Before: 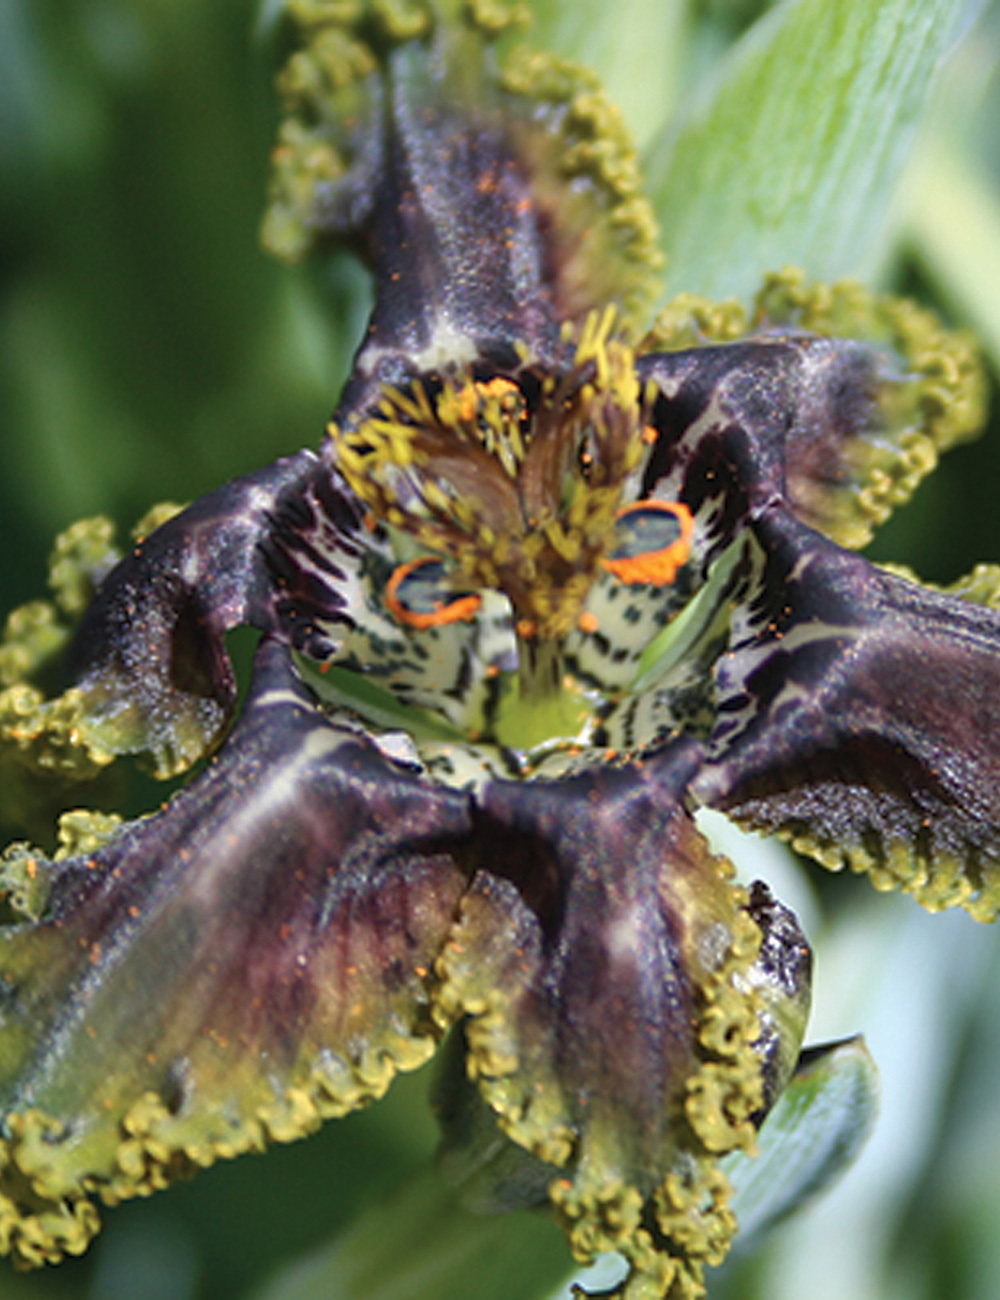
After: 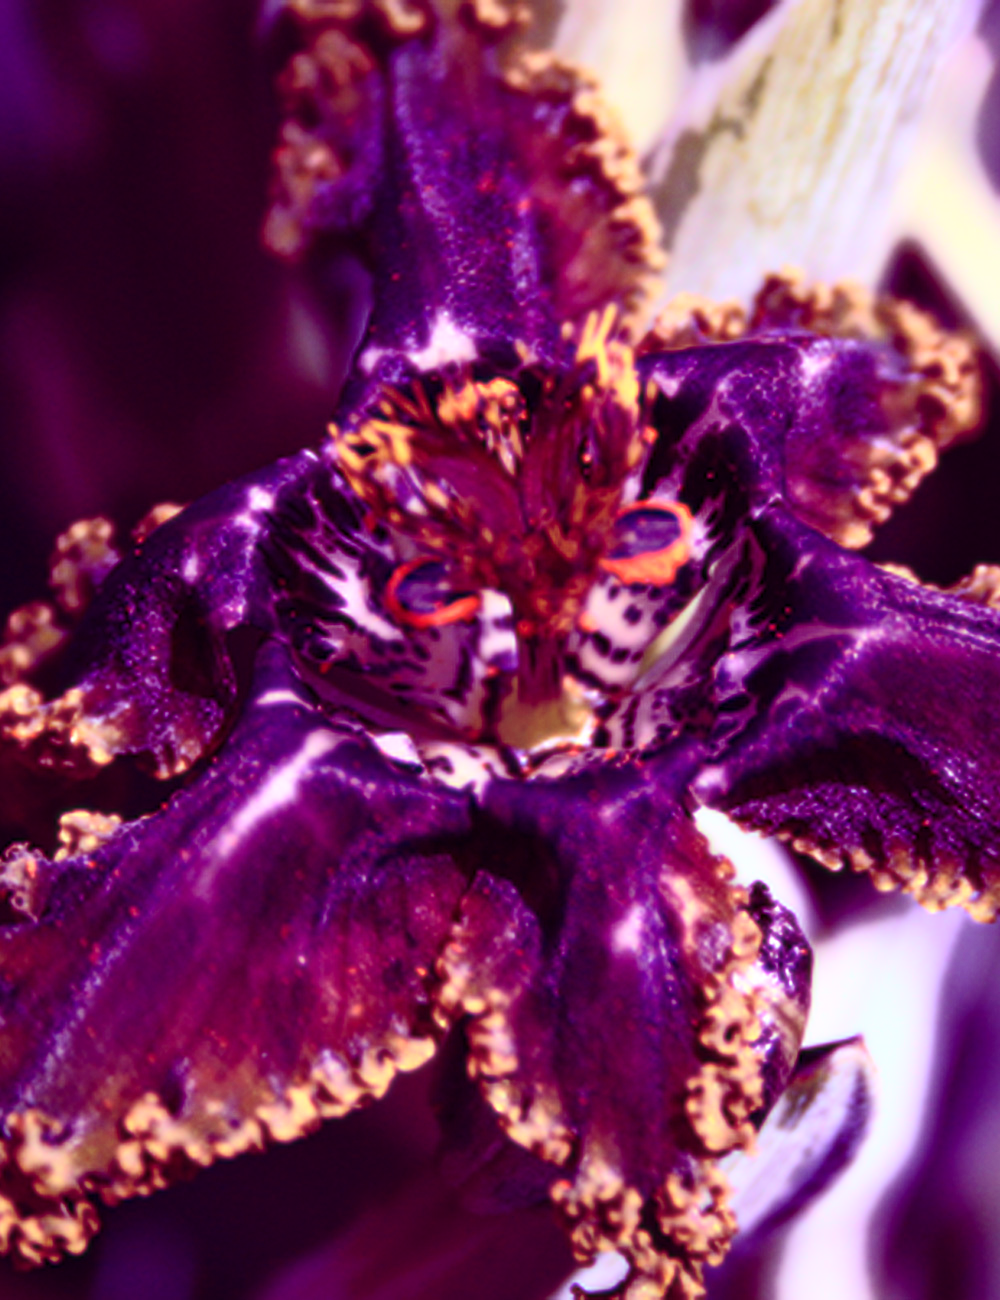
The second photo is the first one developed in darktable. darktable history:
bloom: size 0%, threshold 54.82%, strength 8.31%
color balance: mode lift, gamma, gain (sRGB), lift [1, 1, 0.101, 1]
